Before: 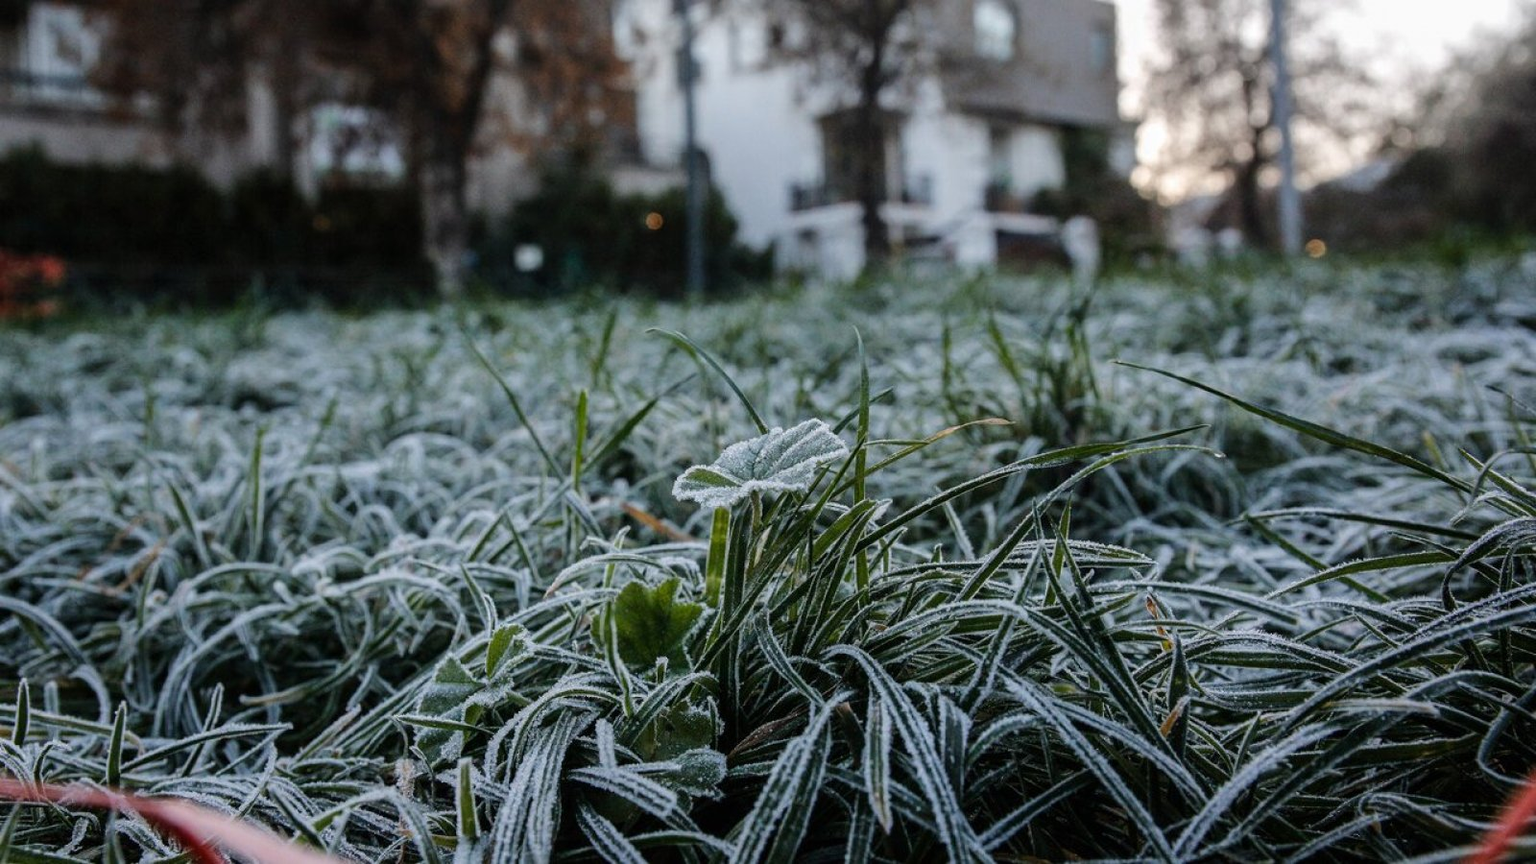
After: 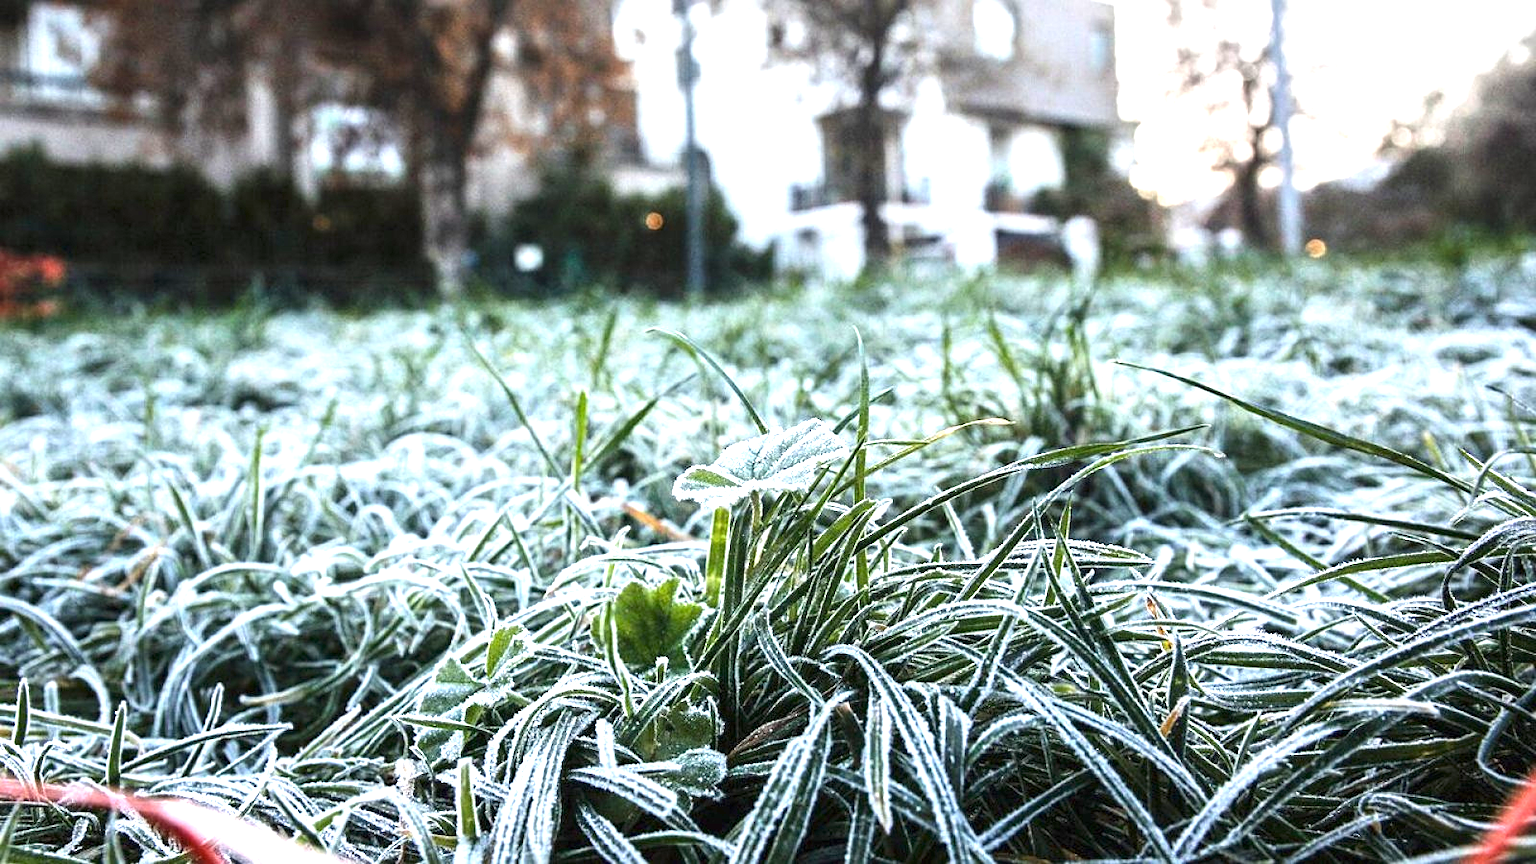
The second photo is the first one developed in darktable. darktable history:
sharpen: amount 0.201
exposure: black level correction 0, exposure 1.934 EV, compensate highlight preservation false
